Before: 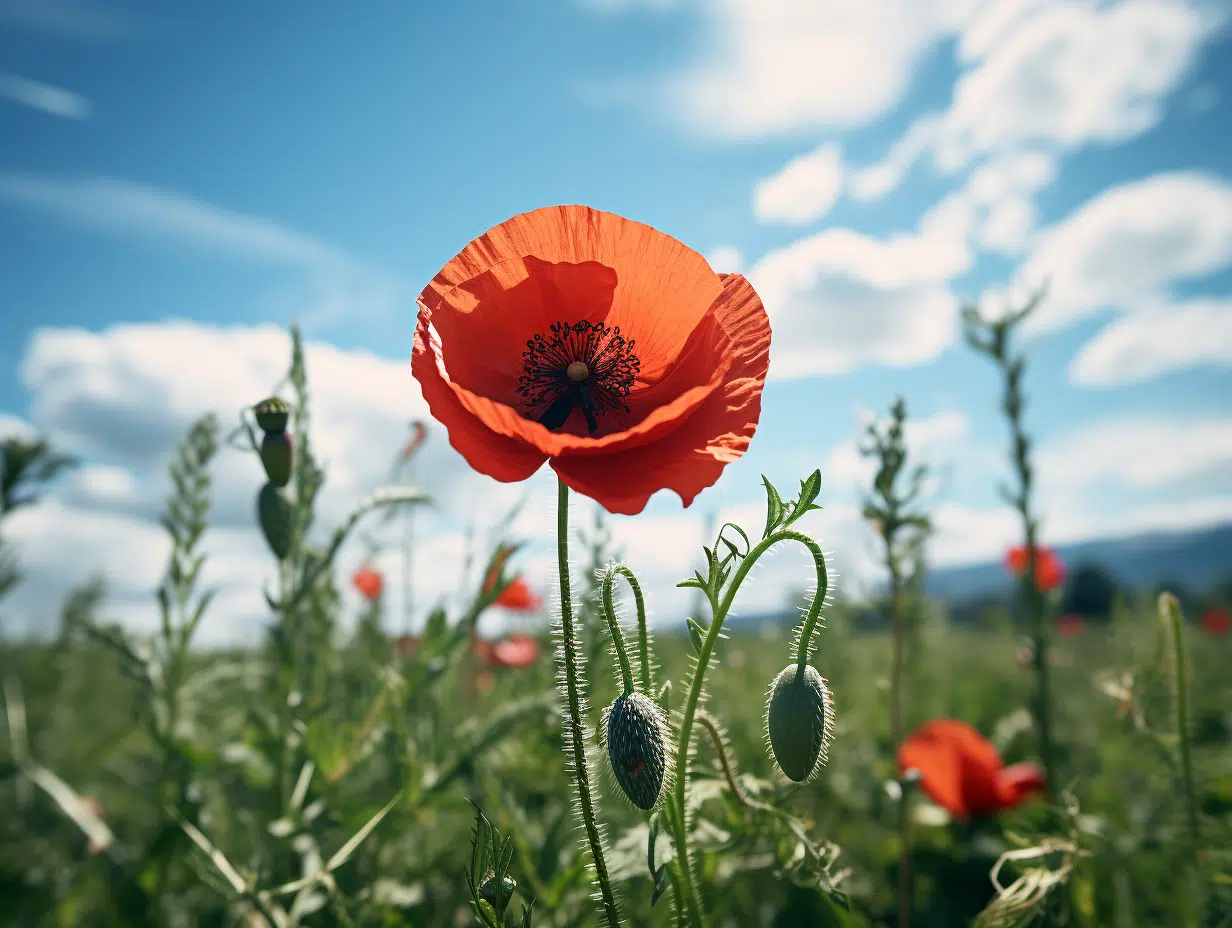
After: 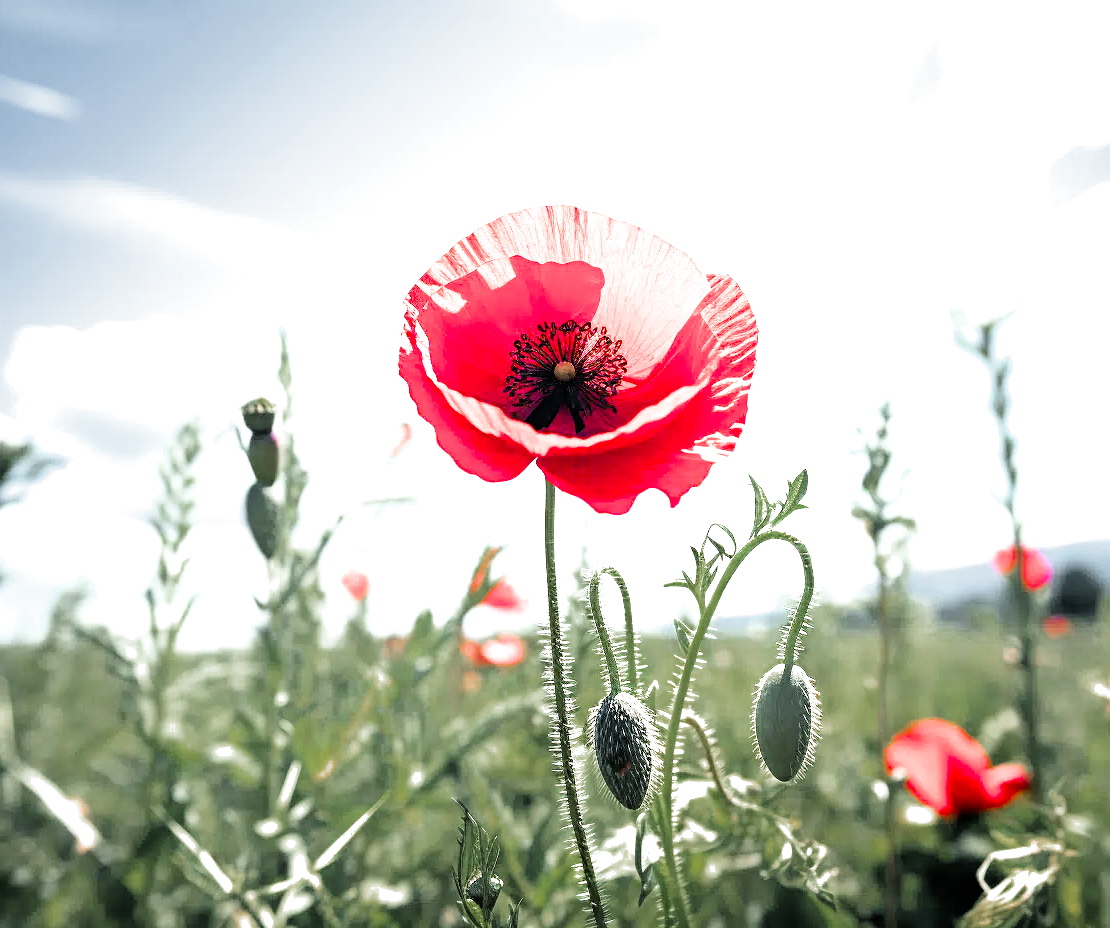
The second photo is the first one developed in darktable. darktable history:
crop and rotate: left 1.088%, right 8.807%
exposure: black level correction 0, exposure 1.9 EV, compensate highlight preservation false
filmic rgb: black relative exposure -4 EV, white relative exposure 3 EV, hardness 3.02, contrast 1.4
color zones: curves: ch0 [(0, 0.48) (0.209, 0.398) (0.305, 0.332) (0.429, 0.493) (0.571, 0.5) (0.714, 0.5) (0.857, 0.5) (1, 0.48)]; ch1 [(0, 0.736) (0.143, 0.625) (0.225, 0.371) (0.429, 0.256) (0.571, 0.241) (0.714, 0.213) (0.857, 0.48) (1, 0.736)]; ch2 [(0, 0.448) (0.143, 0.498) (0.286, 0.5) (0.429, 0.5) (0.571, 0.5) (0.714, 0.5) (0.857, 0.5) (1, 0.448)]
